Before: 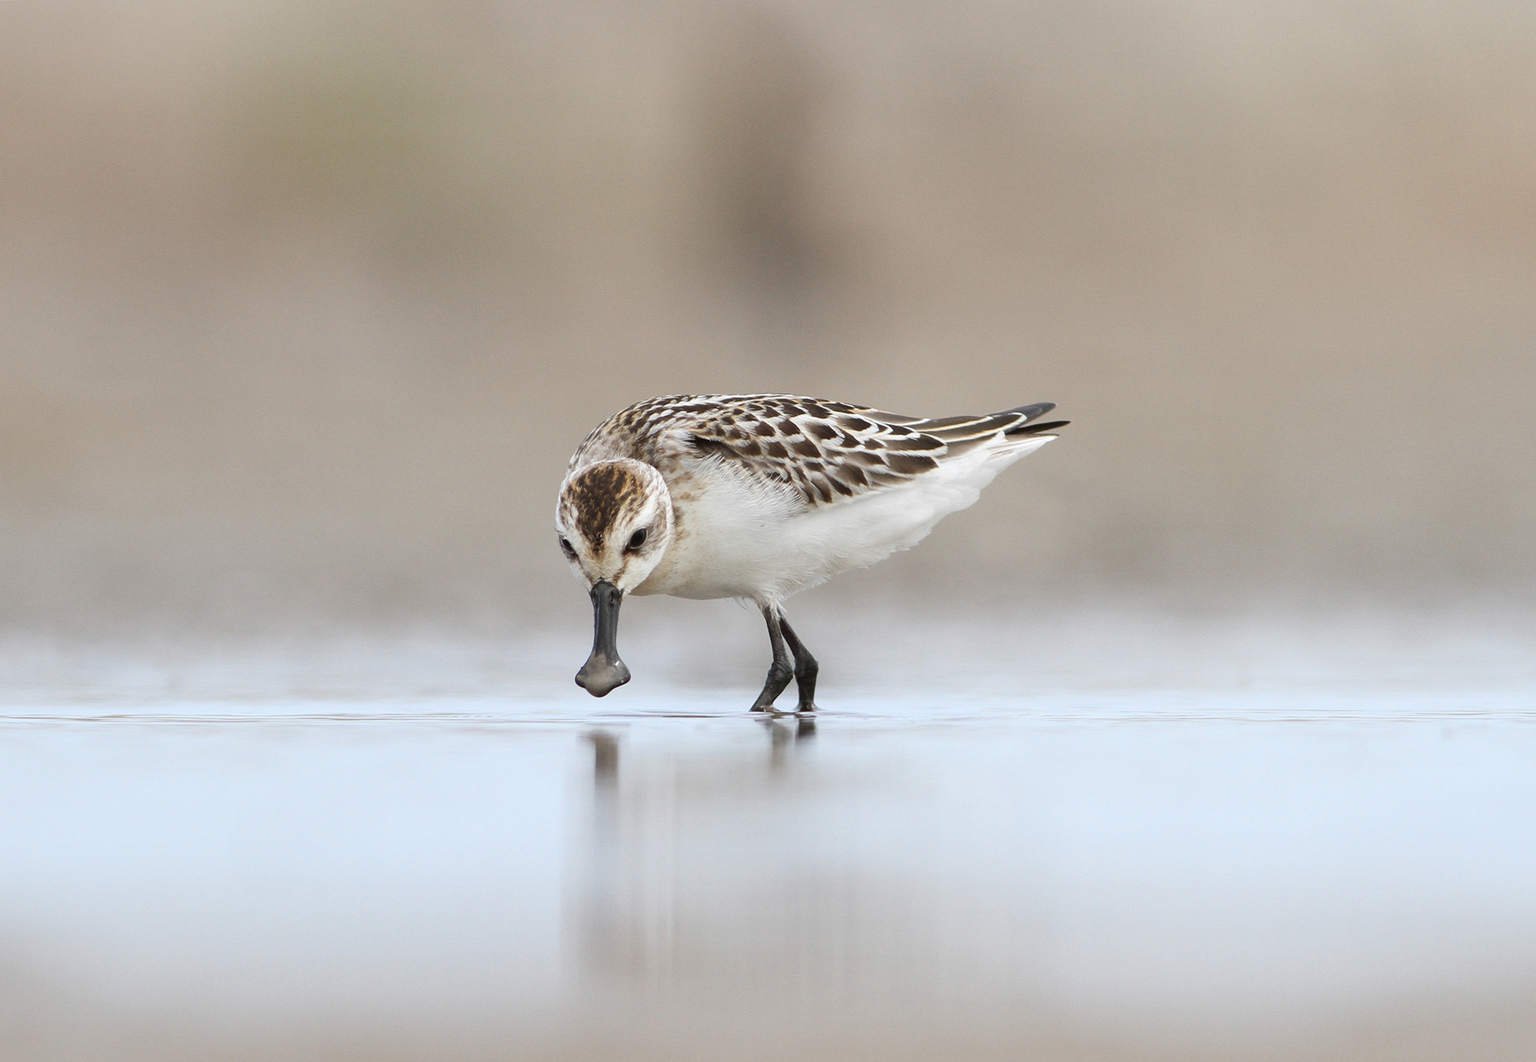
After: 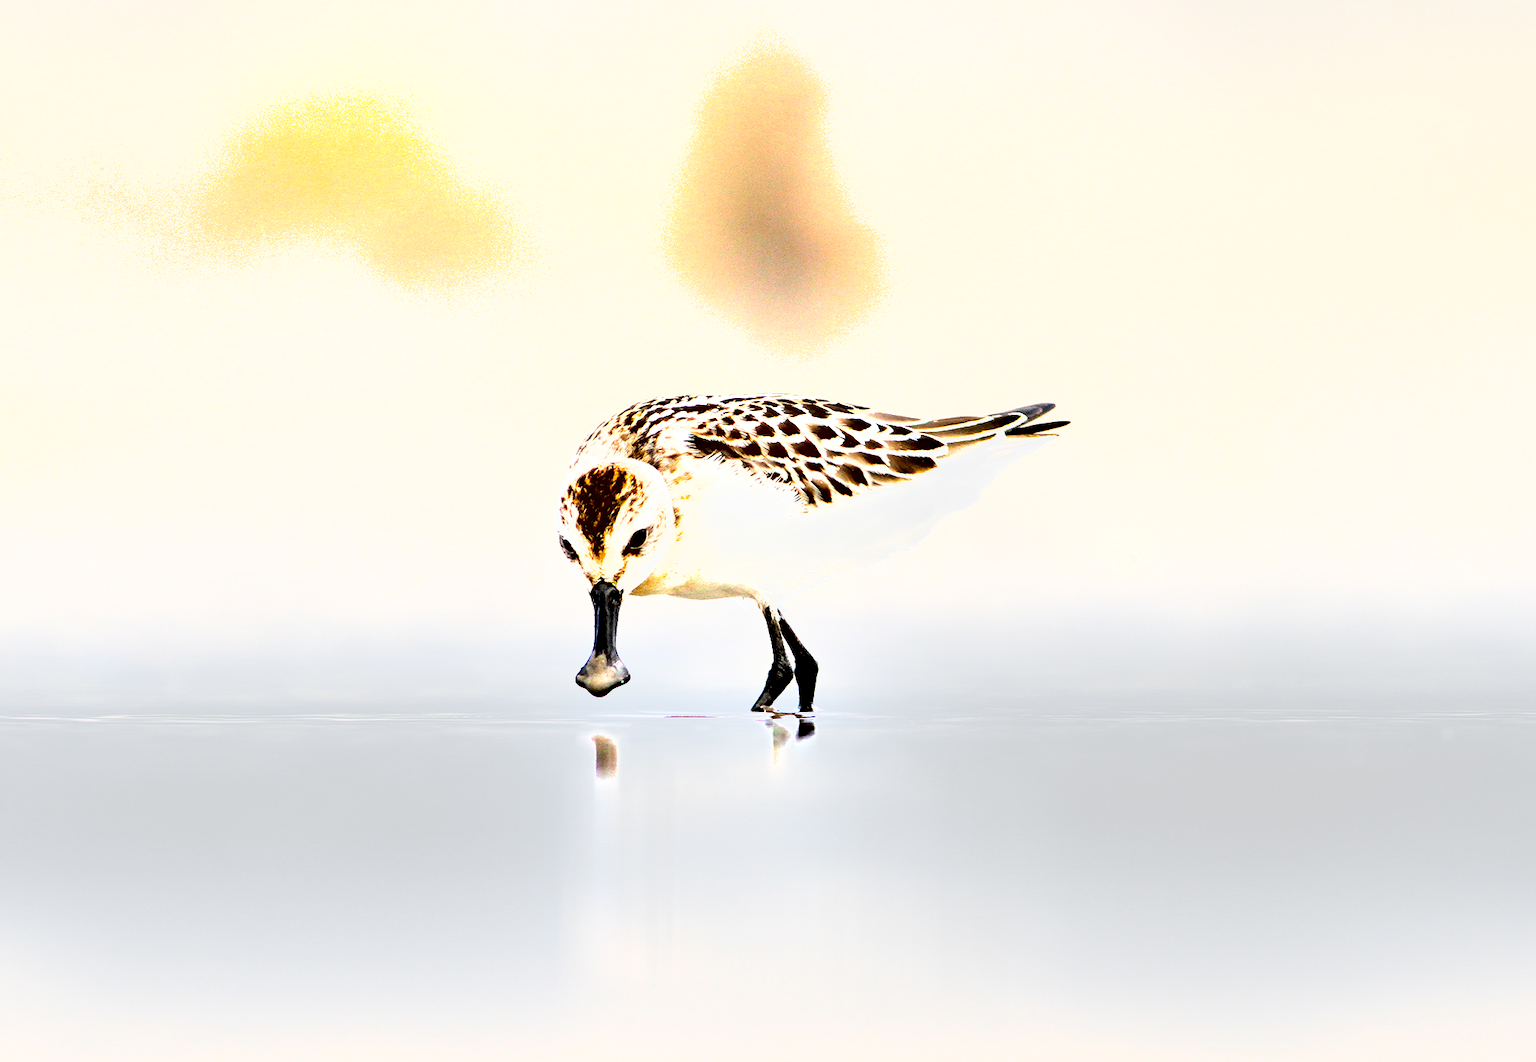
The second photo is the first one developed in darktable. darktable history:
shadows and highlights: shadows 13.78, white point adjustment 1.2, soften with gaussian
color correction: highlights b* 0.014, saturation 1.82
contrast brightness saturation: contrast 0.155, brightness 0.054
exposure: black level correction 0, exposure 1.683 EV, compensate highlight preservation false
